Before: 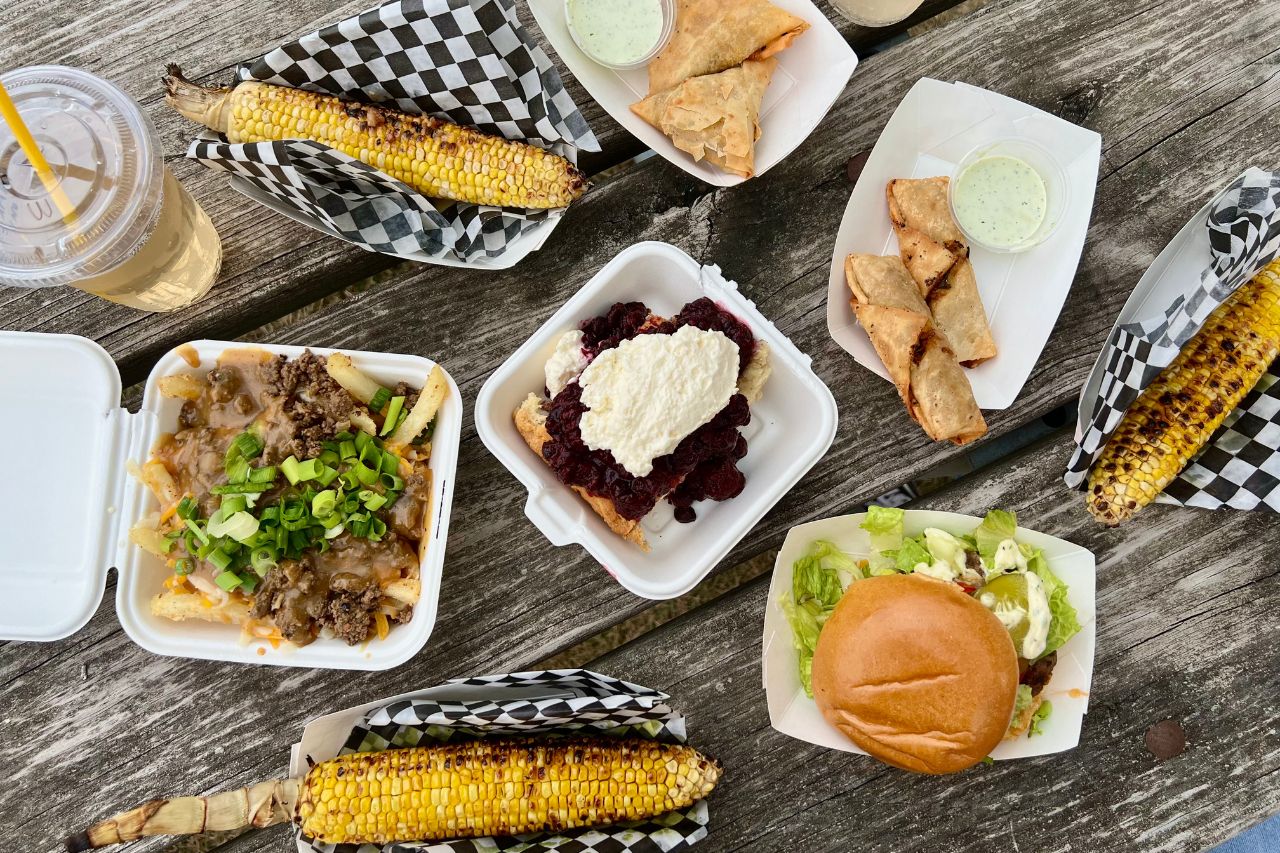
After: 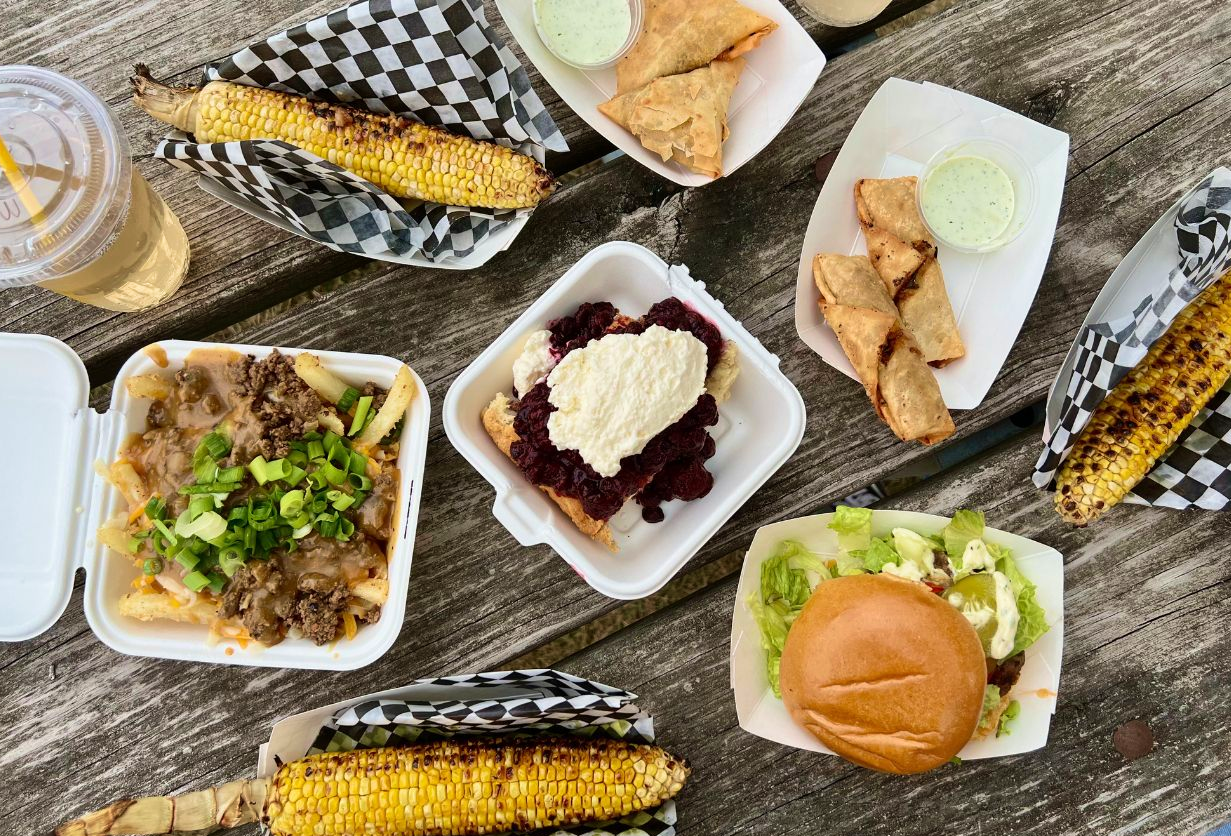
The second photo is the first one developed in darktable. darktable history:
velvia: on, module defaults
crop and rotate: left 2.553%, right 1.243%, bottom 1.877%
